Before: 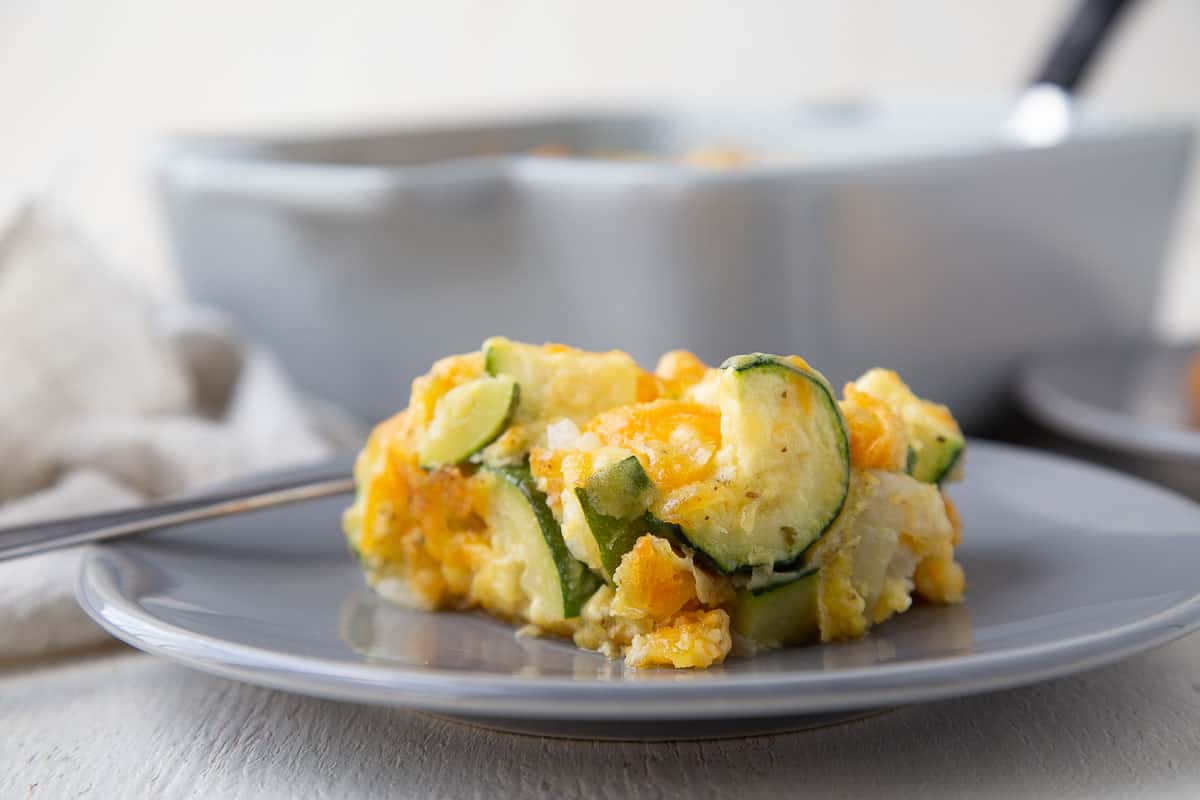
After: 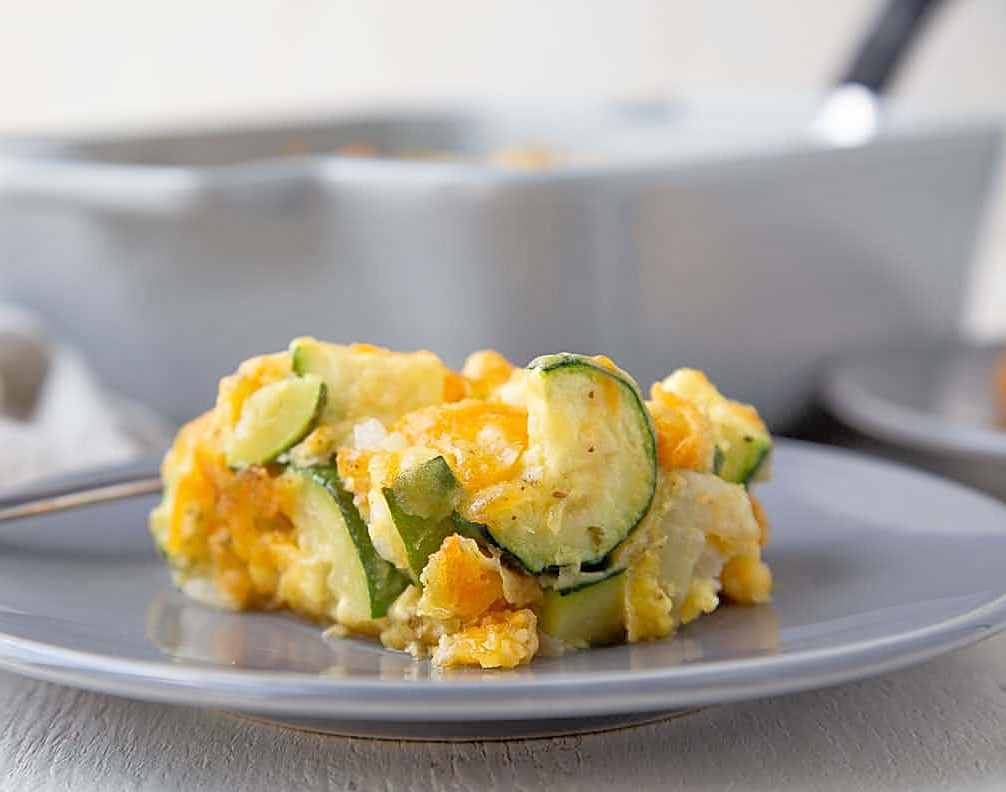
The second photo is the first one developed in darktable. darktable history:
sharpen: on, module defaults
crop: left 16.13%
tone equalizer: -7 EV 0.142 EV, -6 EV 0.629 EV, -5 EV 1.12 EV, -4 EV 1.37 EV, -3 EV 1.13 EV, -2 EV 0.6 EV, -1 EV 0.164 EV
